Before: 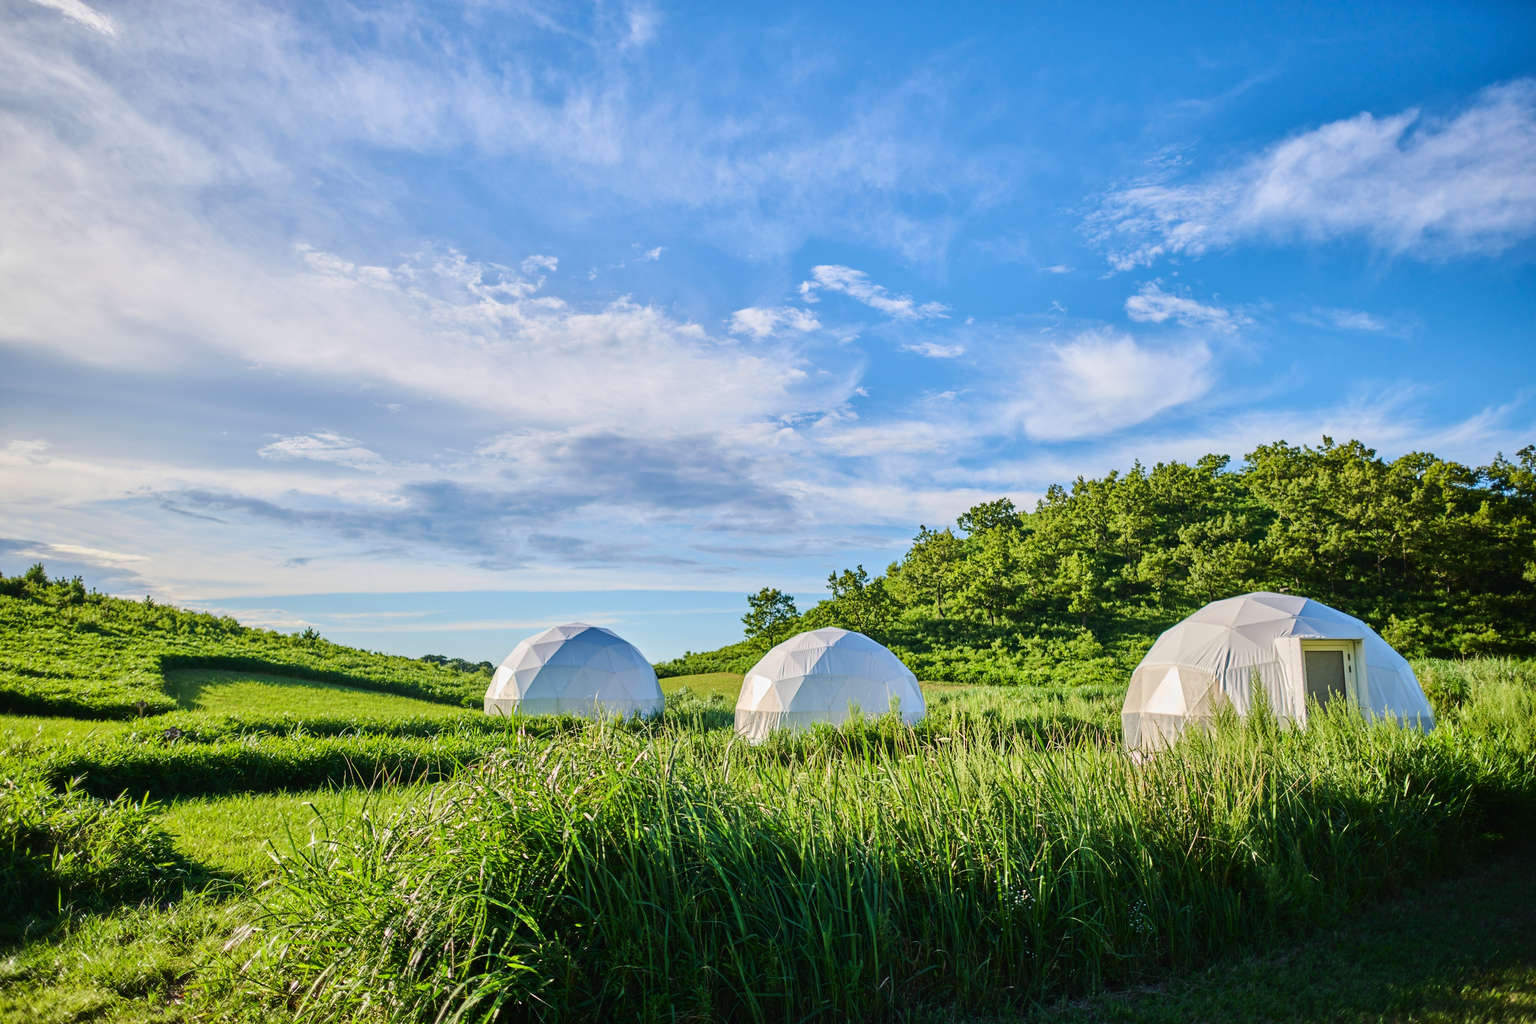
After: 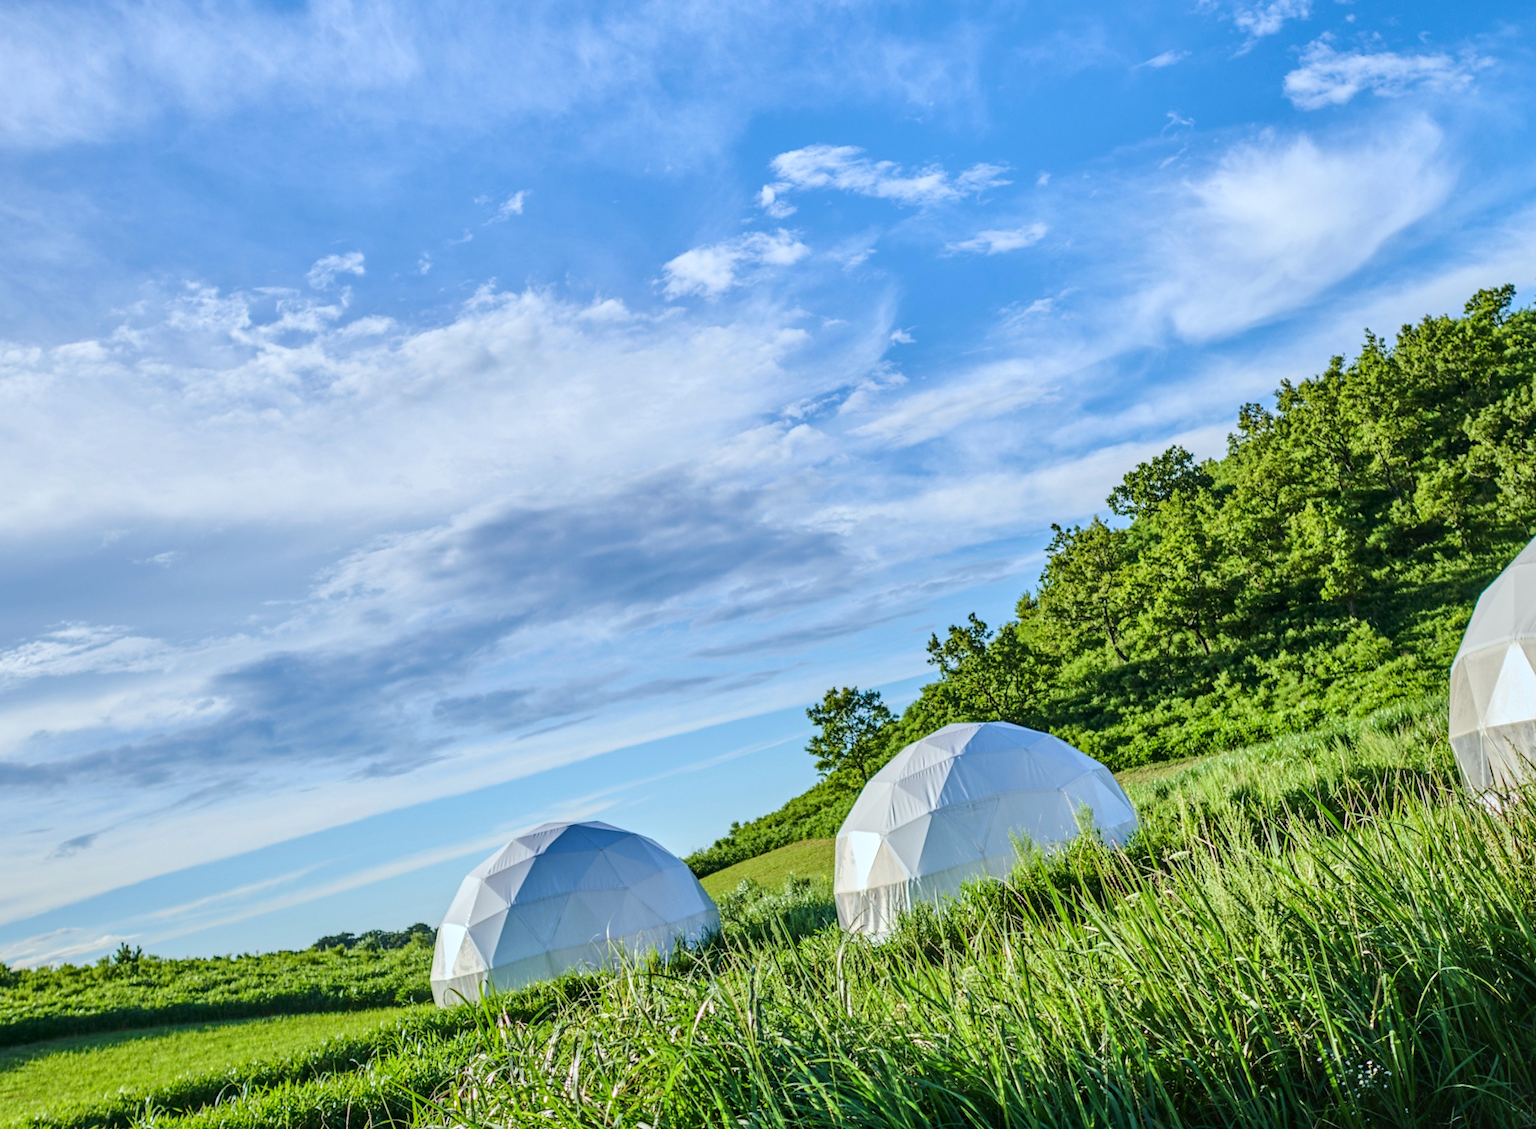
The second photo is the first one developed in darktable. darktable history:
white balance: red 0.925, blue 1.046
crop and rotate: left 15.055%, right 18.278%
rotate and perspective: rotation -14.8°, crop left 0.1, crop right 0.903, crop top 0.25, crop bottom 0.748
local contrast: on, module defaults
